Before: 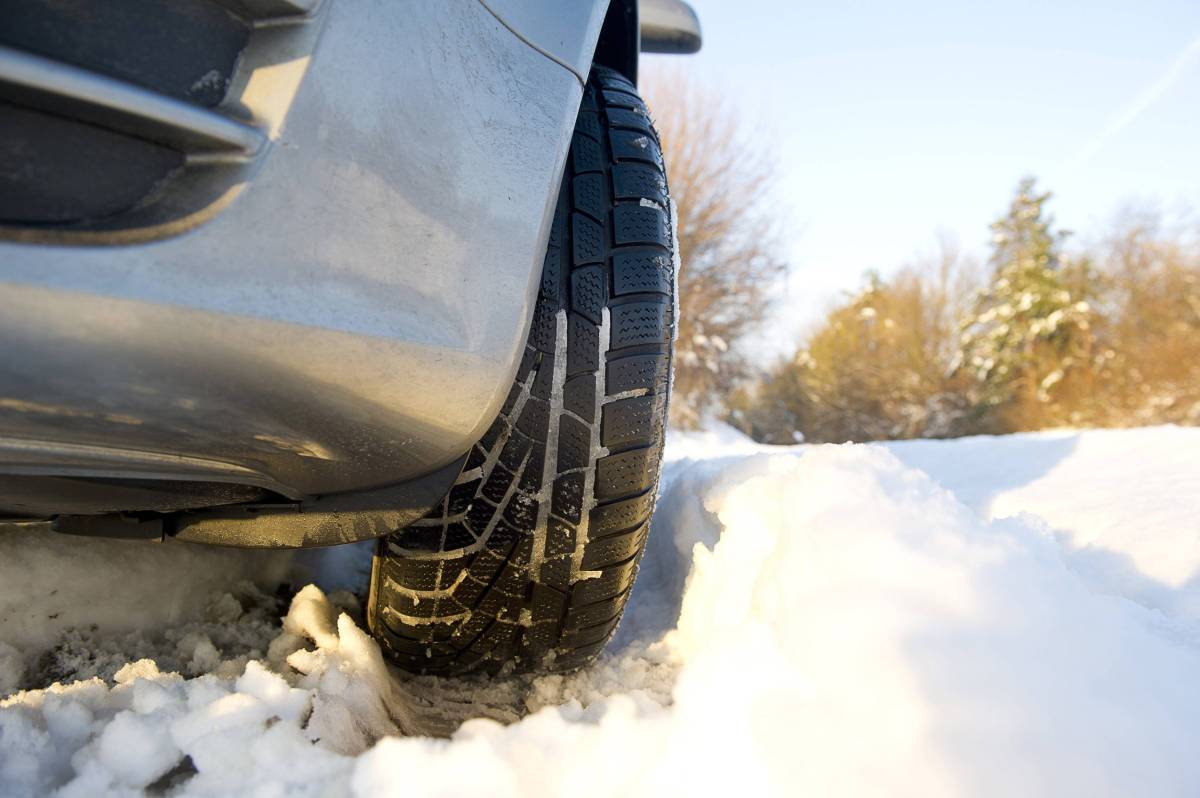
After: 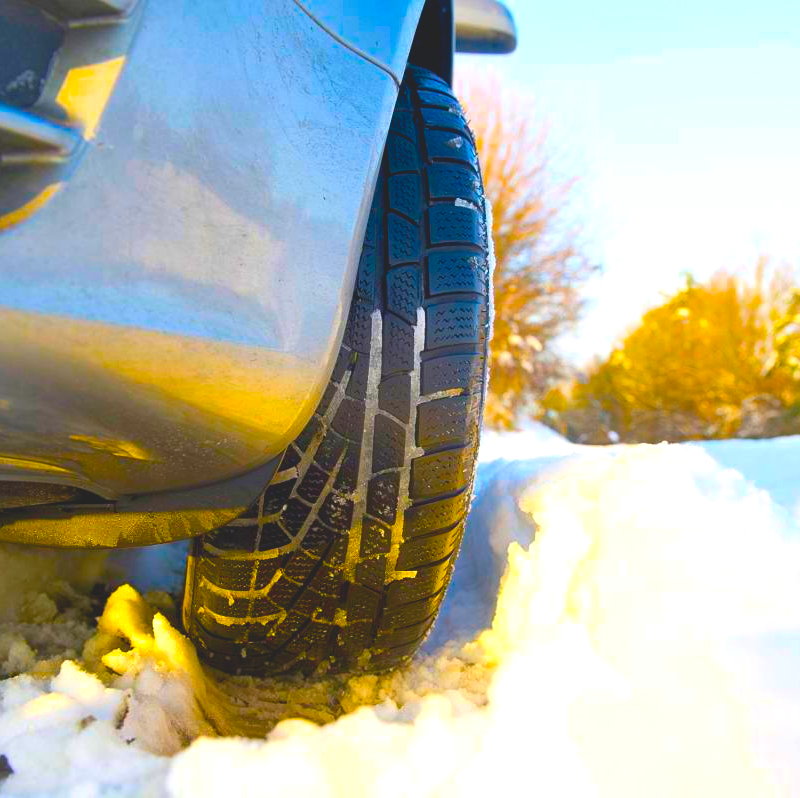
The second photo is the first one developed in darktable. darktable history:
crop and rotate: left 15.446%, right 17.836%
tone equalizer: on, module defaults
contrast brightness saturation: contrast -0.28
exposure: exposure -0.041 EV, compensate highlight preservation false
color balance rgb: linear chroma grading › global chroma 20%, perceptual saturation grading › global saturation 65%, perceptual saturation grading › highlights 50%, perceptual saturation grading › shadows 30%, perceptual brilliance grading › global brilliance 12%, perceptual brilliance grading › highlights 15%, global vibrance 20%
